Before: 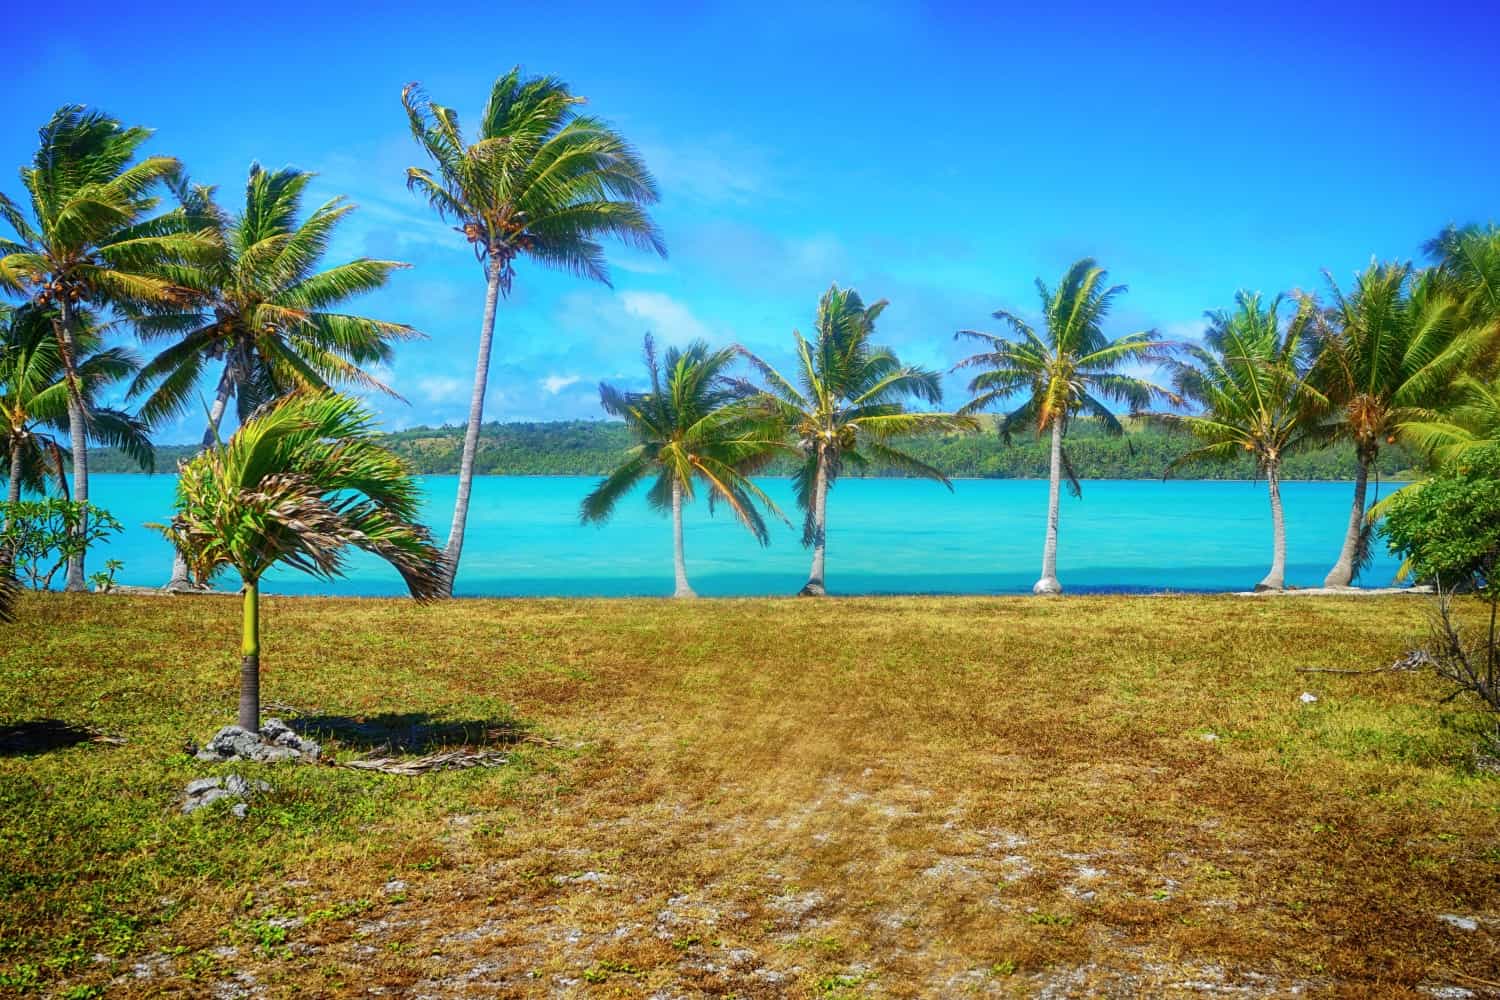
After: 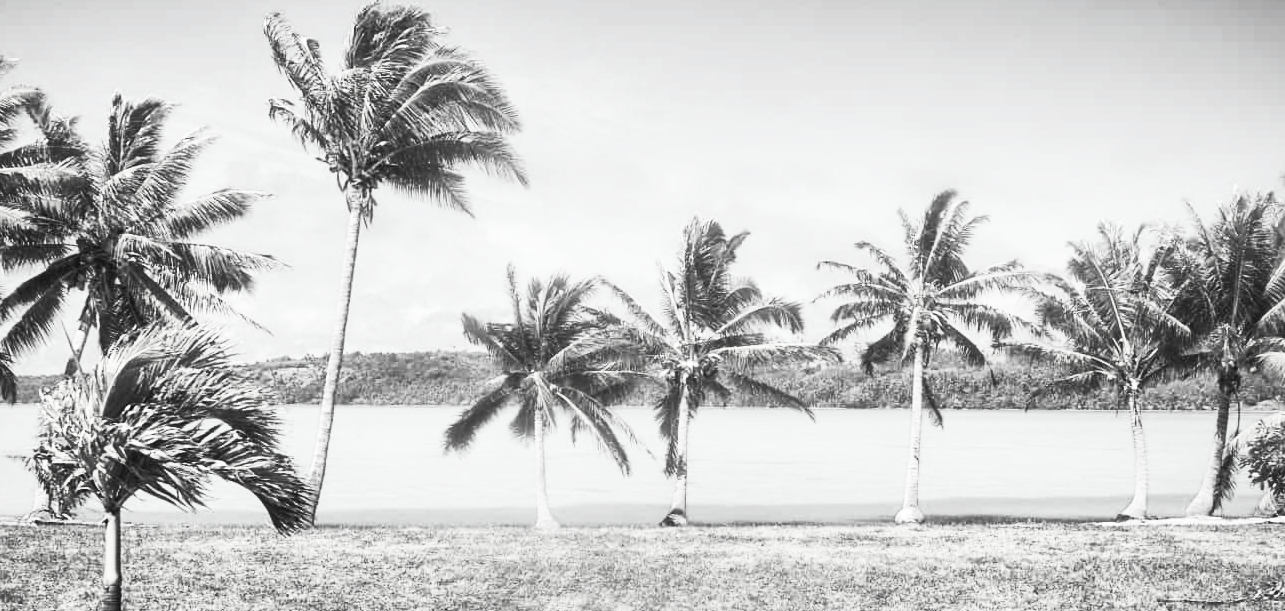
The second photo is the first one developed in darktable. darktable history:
crop and rotate: left 9.256%, top 7.088%, right 5.041%, bottom 31.717%
contrast brightness saturation: contrast 0.517, brightness 0.473, saturation -0.992
